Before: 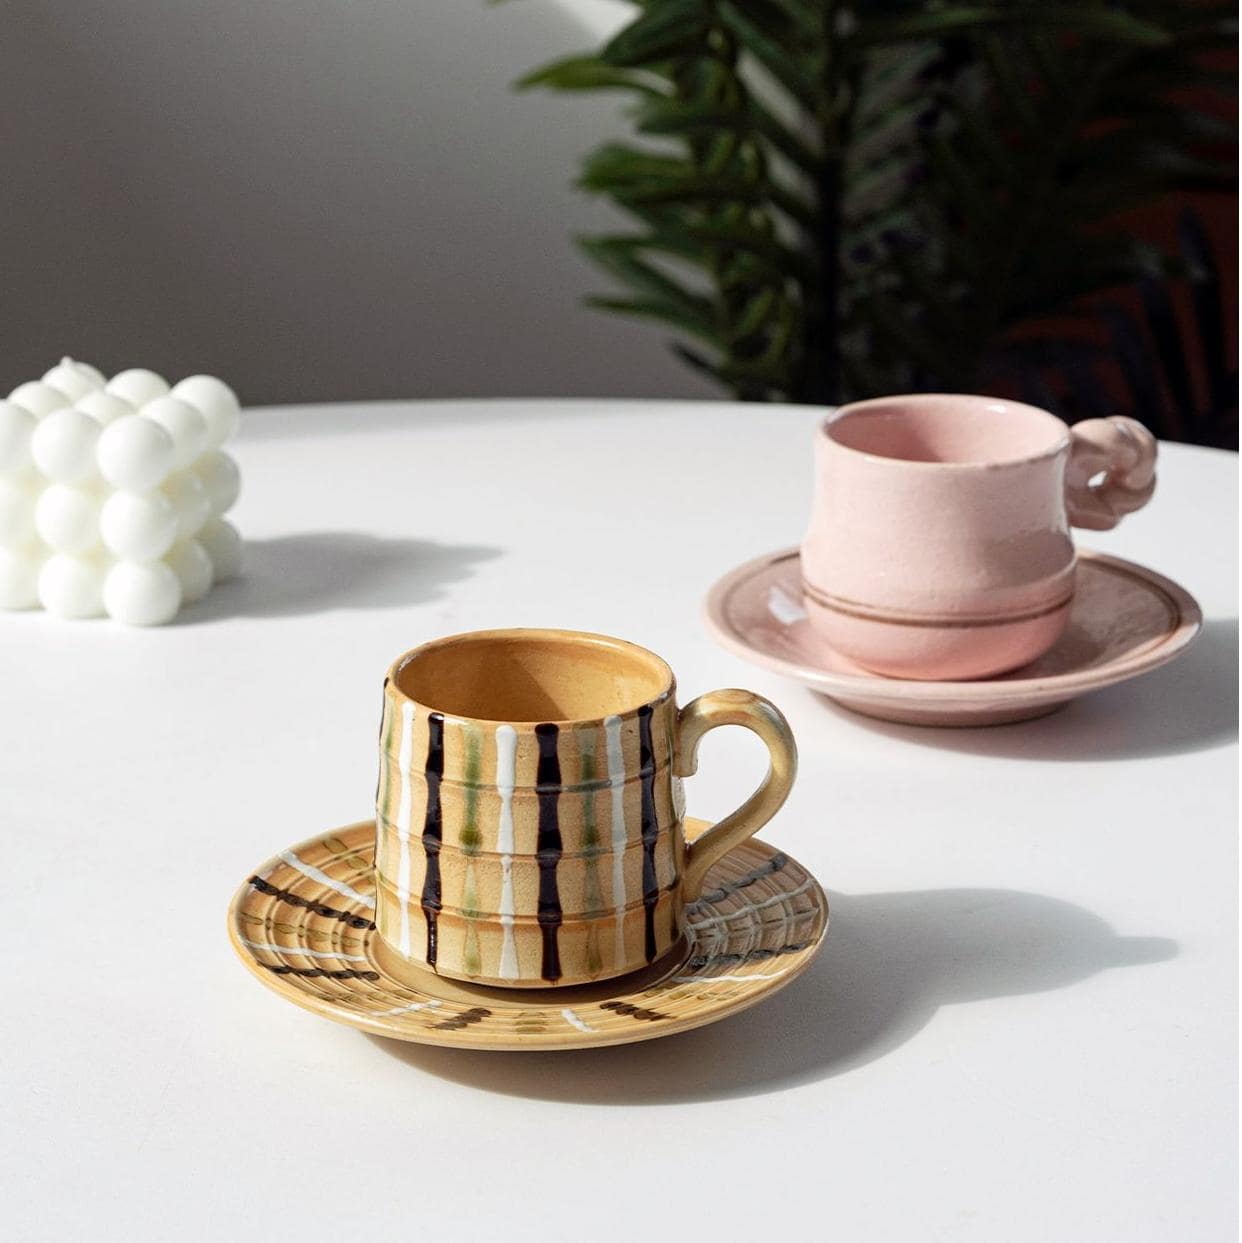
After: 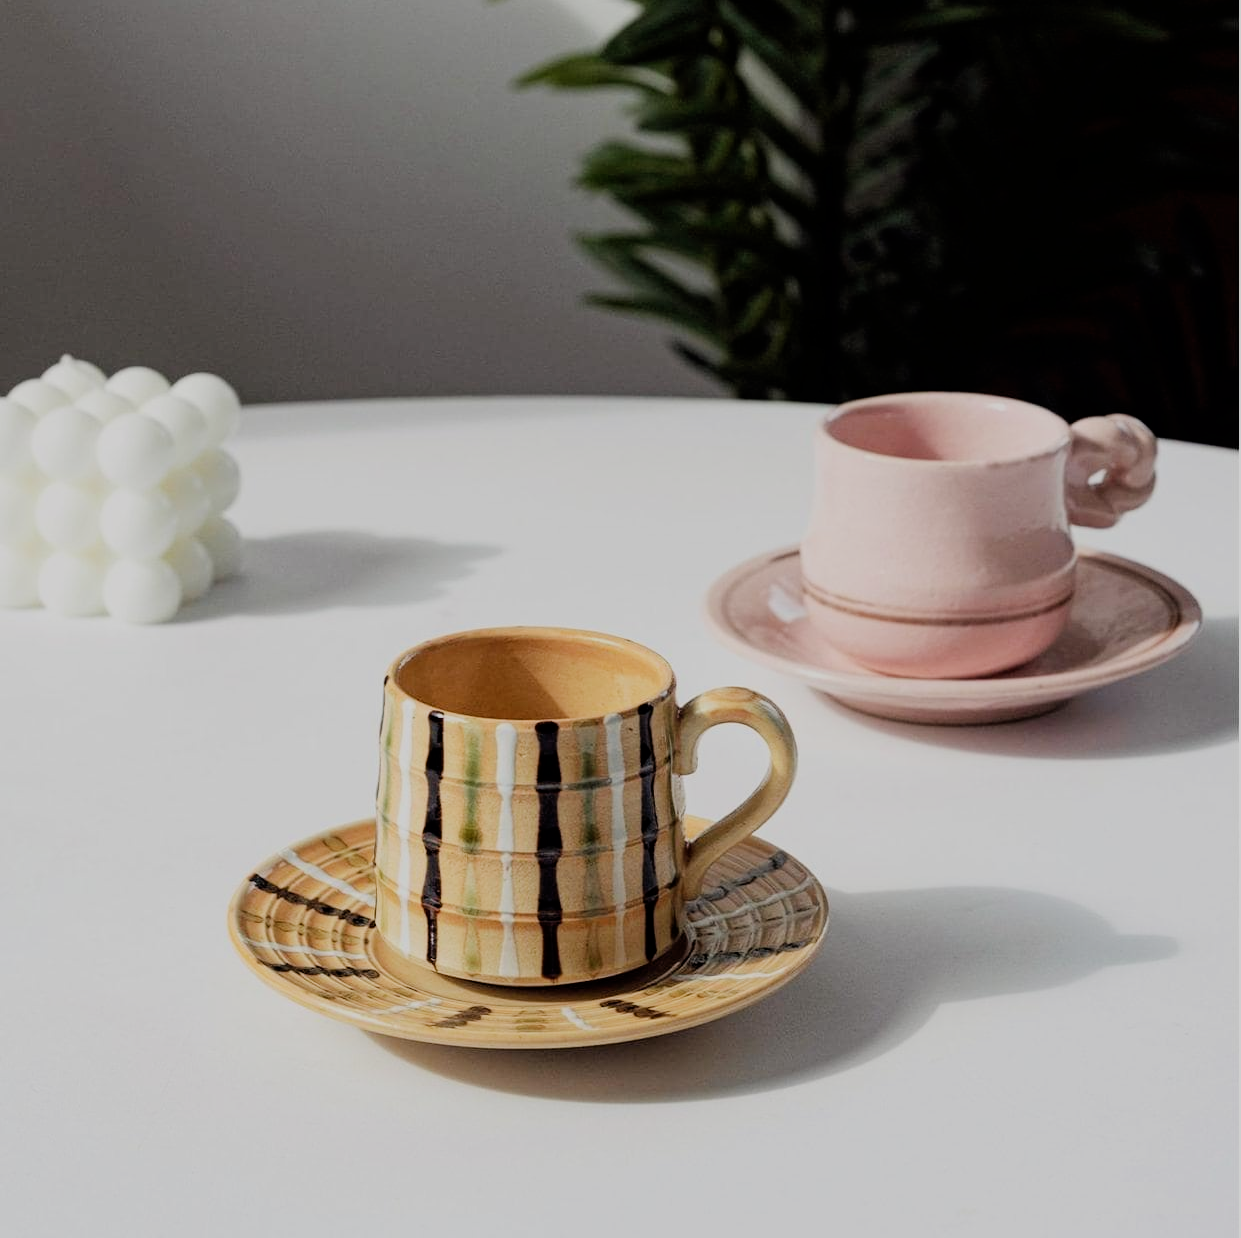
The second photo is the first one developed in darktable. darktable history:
crop: top 0.218%, bottom 0.177%
filmic rgb: black relative exposure -7.19 EV, white relative exposure 5.39 EV, hardness 3.02, iterations of high-quality reconstruction 0
